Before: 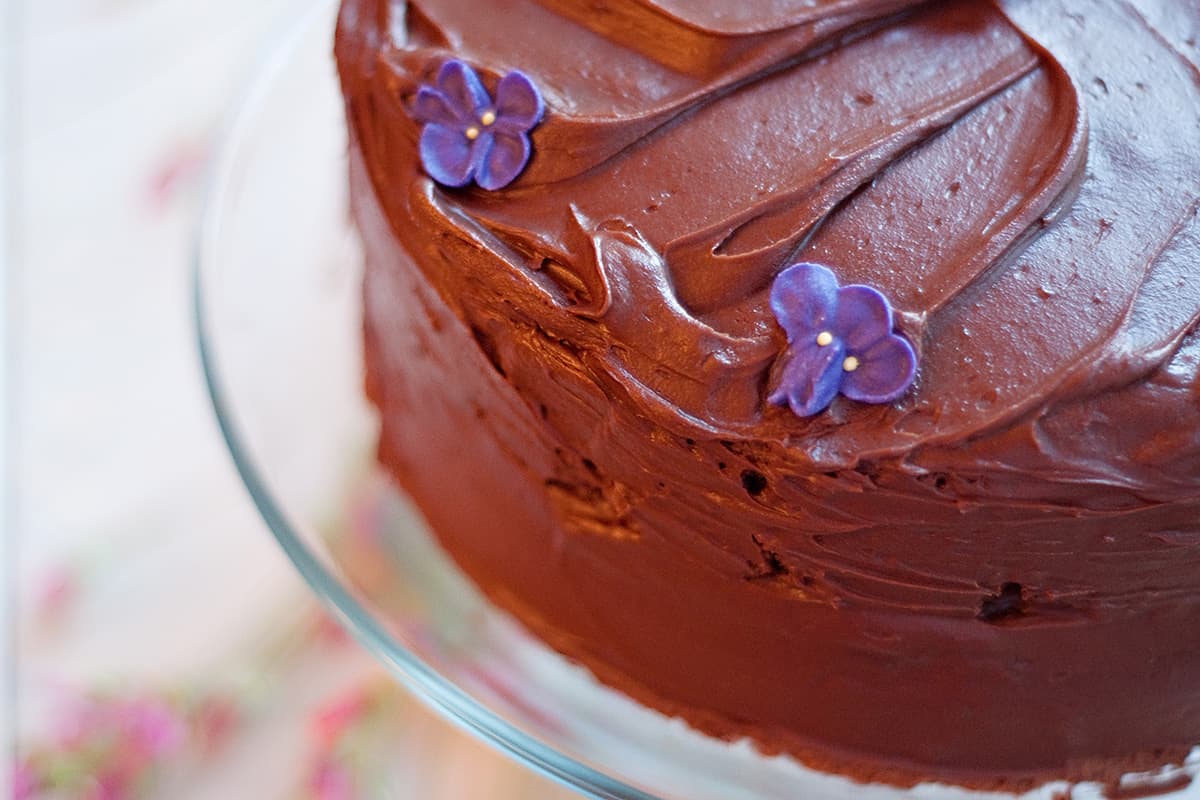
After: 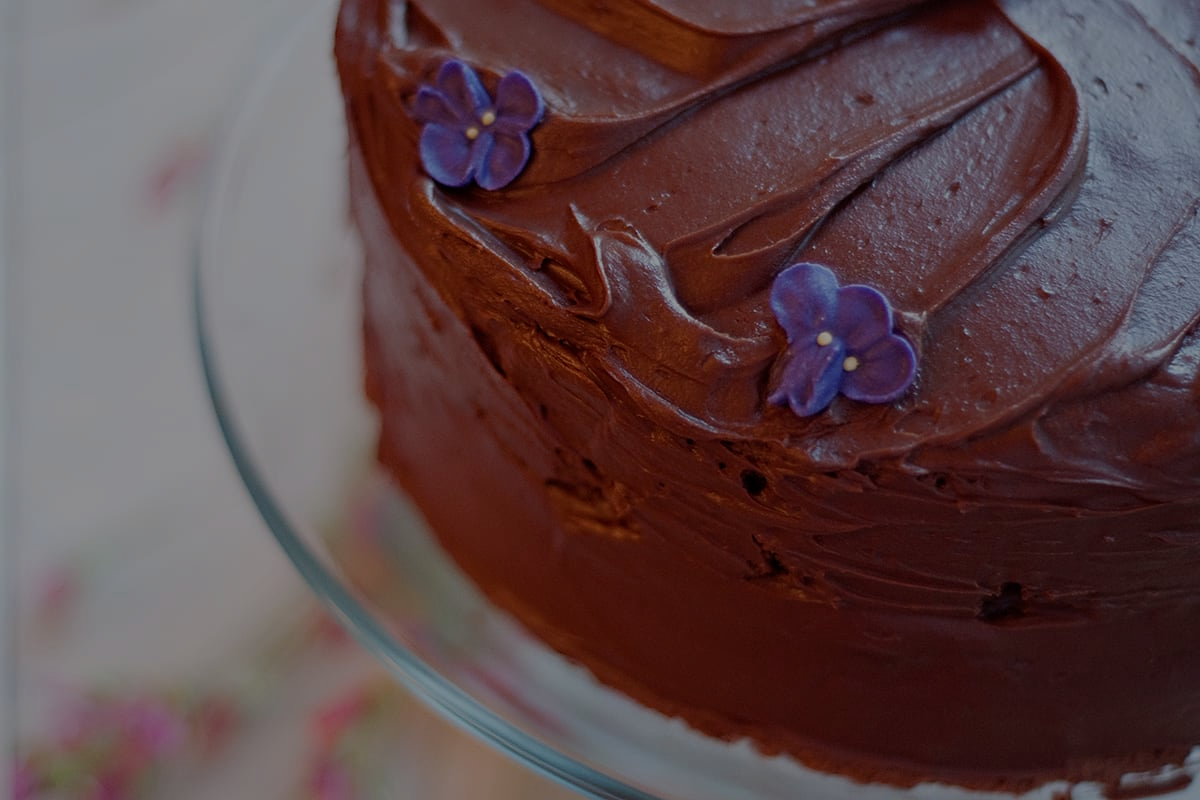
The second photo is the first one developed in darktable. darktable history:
base curve: curves: ch0 [(0, 0) (0.666, 0.806) (1, 1)], preserve colors none
exposure: exposure -2.055 EV, compensate highlight preservation false
